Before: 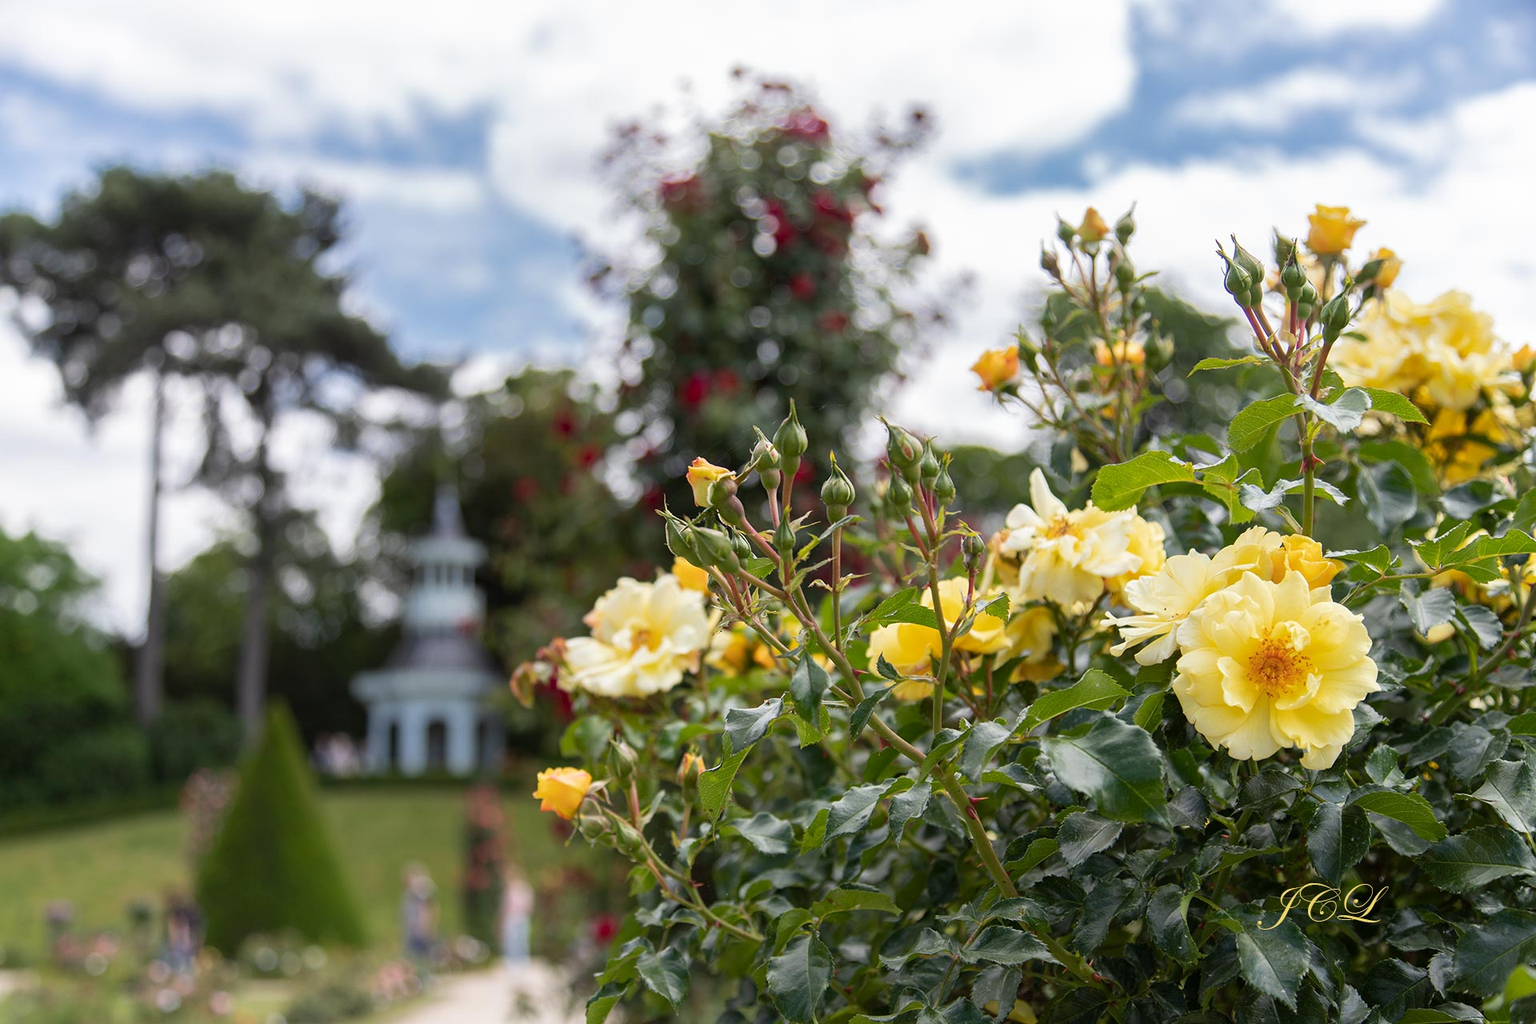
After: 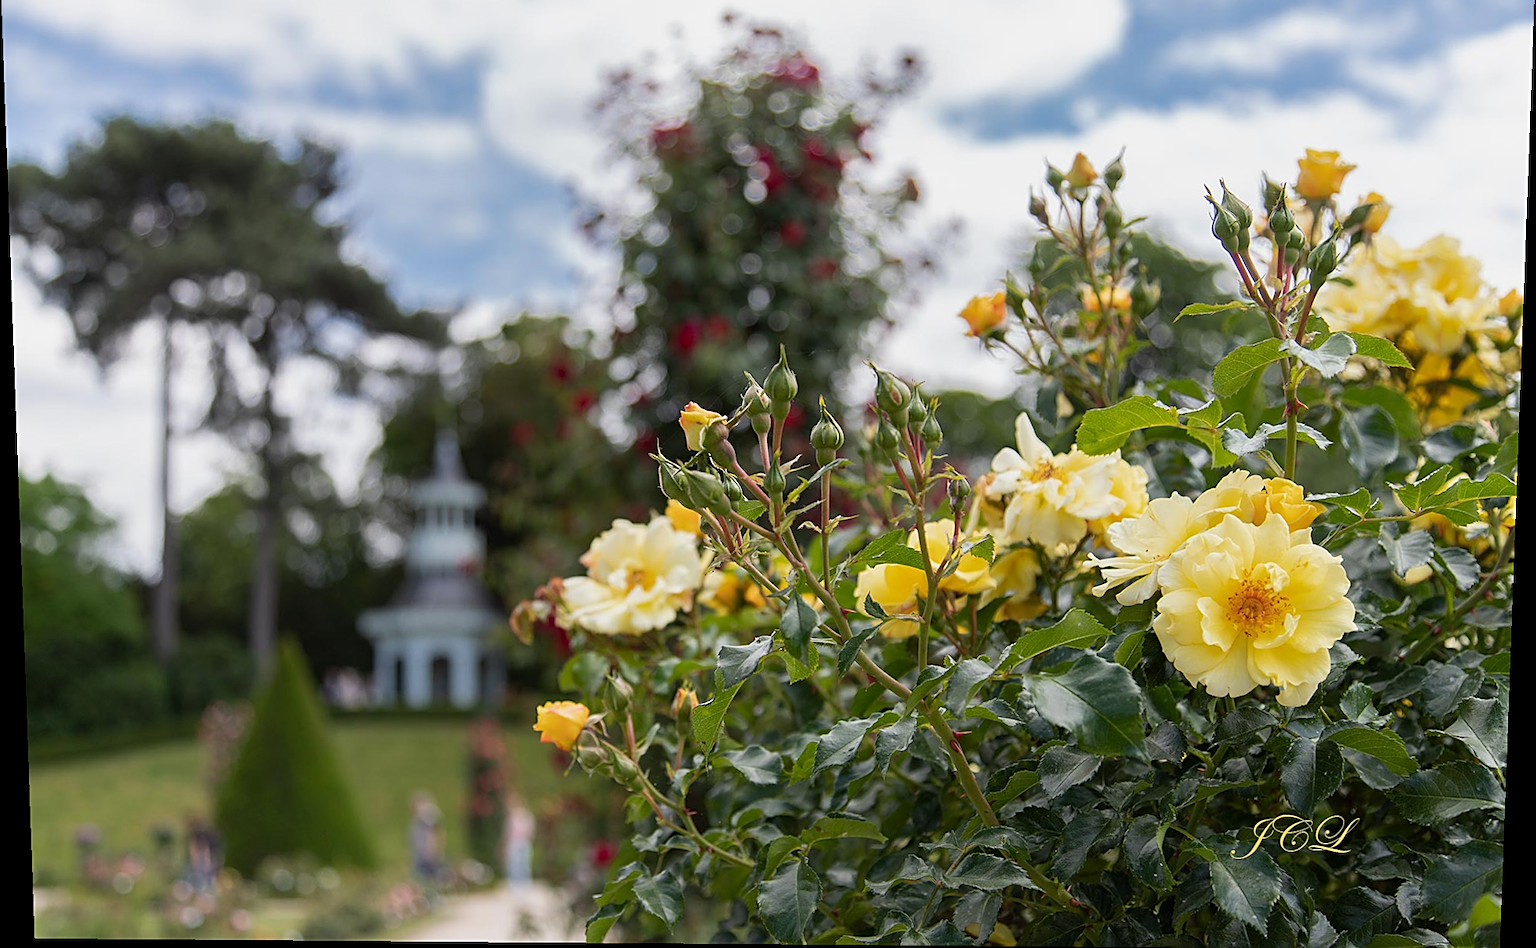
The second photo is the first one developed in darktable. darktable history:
crop and rotate: top 6.25%
sharpen: on, module defaults
rotate and perspective: lens shift (vertical) 0.048, lens shift (horizontal) -0.024, automatic cropping off
exposure: exposure -0.157 EV, compensate highlight preservation false
